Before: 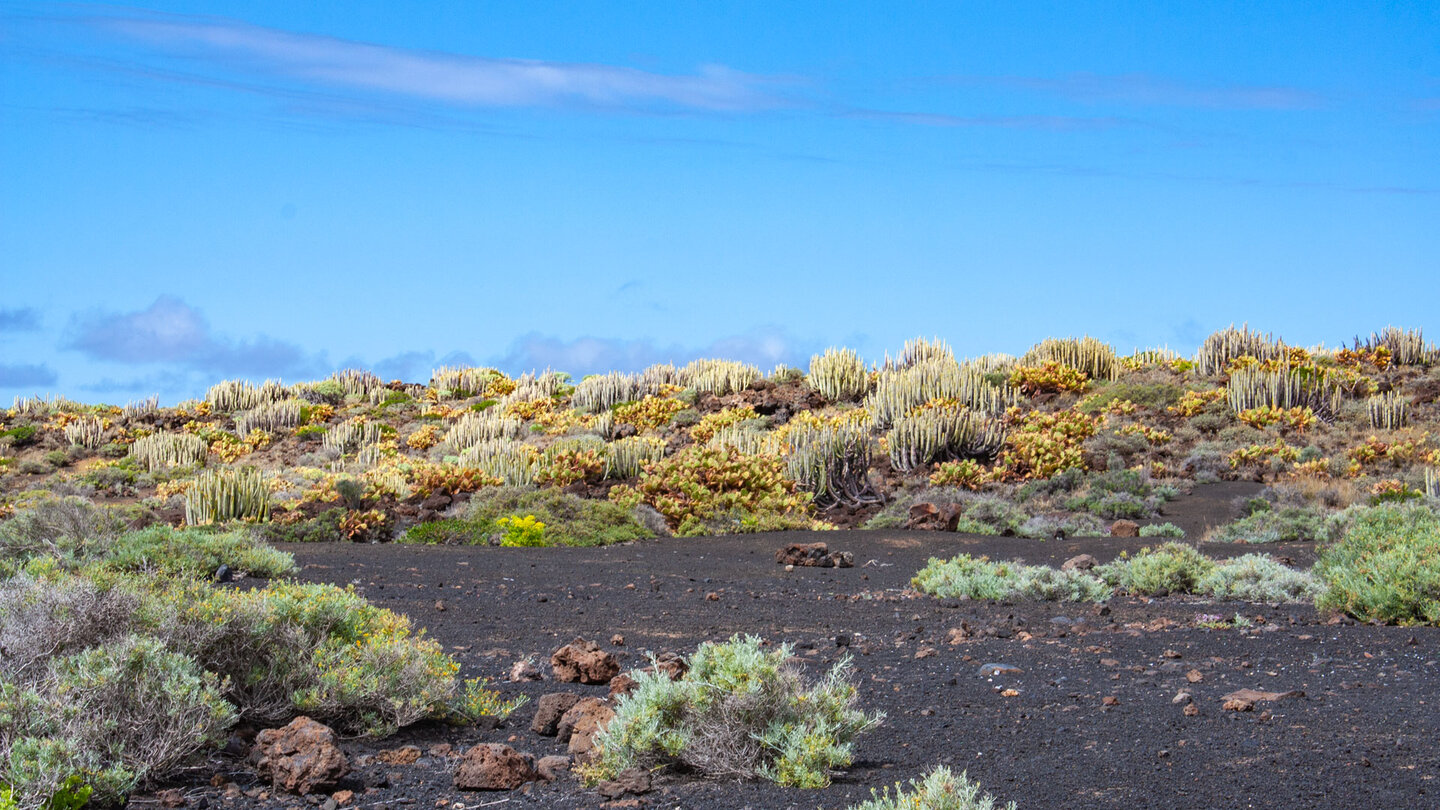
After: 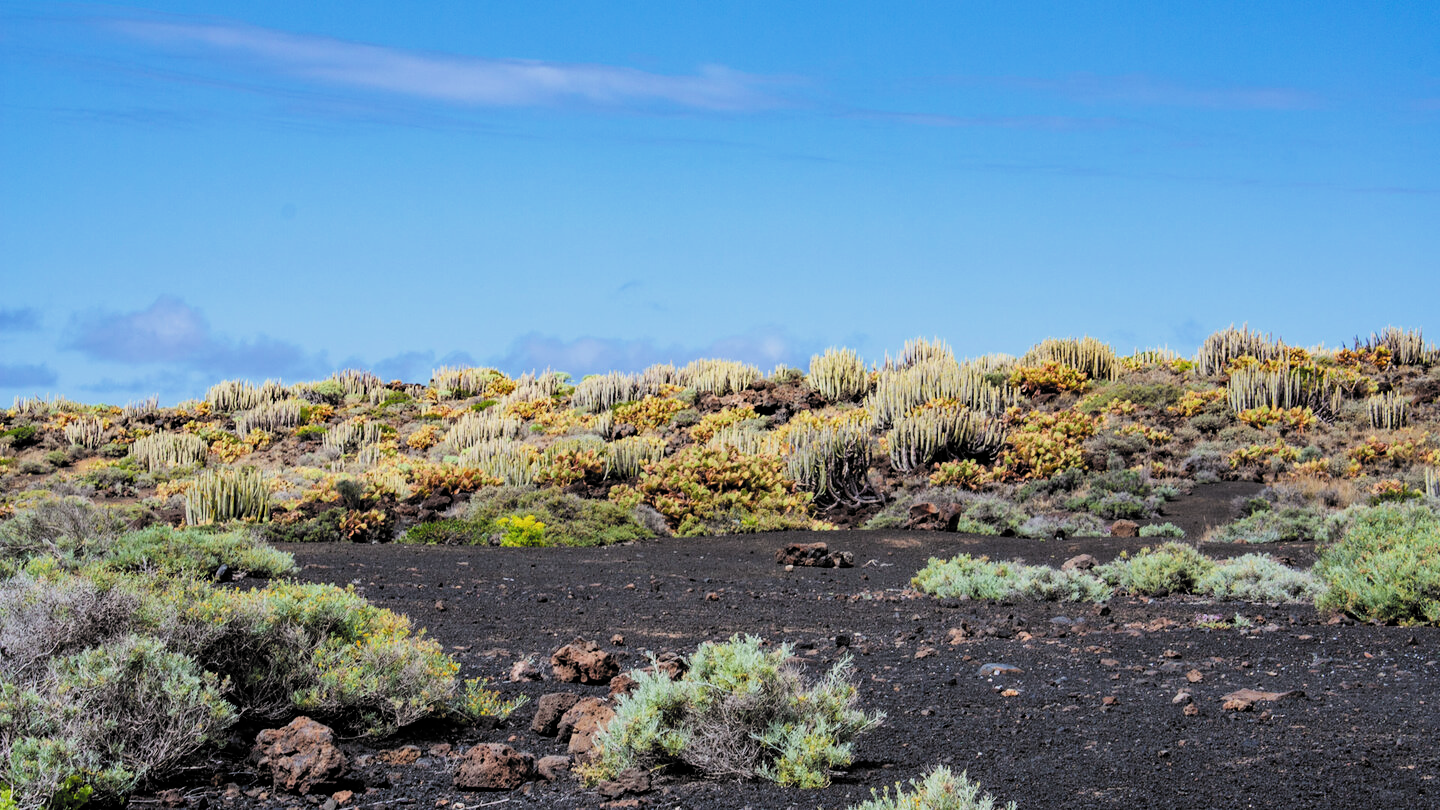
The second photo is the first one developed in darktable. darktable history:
filmic rgb: black relative exposure -5.1 EV, white relative exposure 3.97 EV, threshold 3.01 EV, hardness 2.91, contrast 1.299, highlights saturation mix -29.49%, color science v6 (2022), enable highlight reconstruction true
